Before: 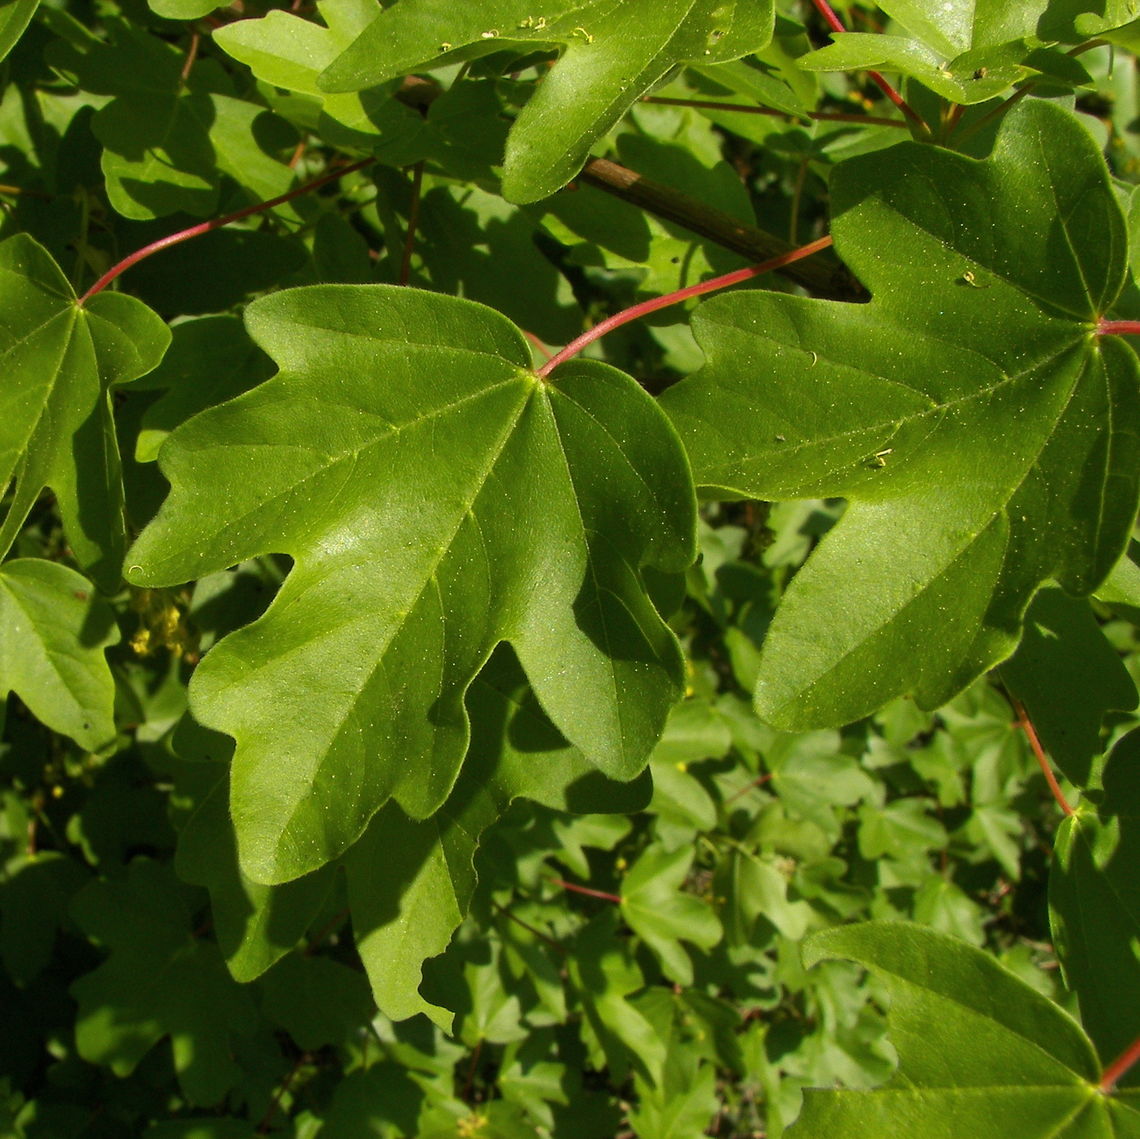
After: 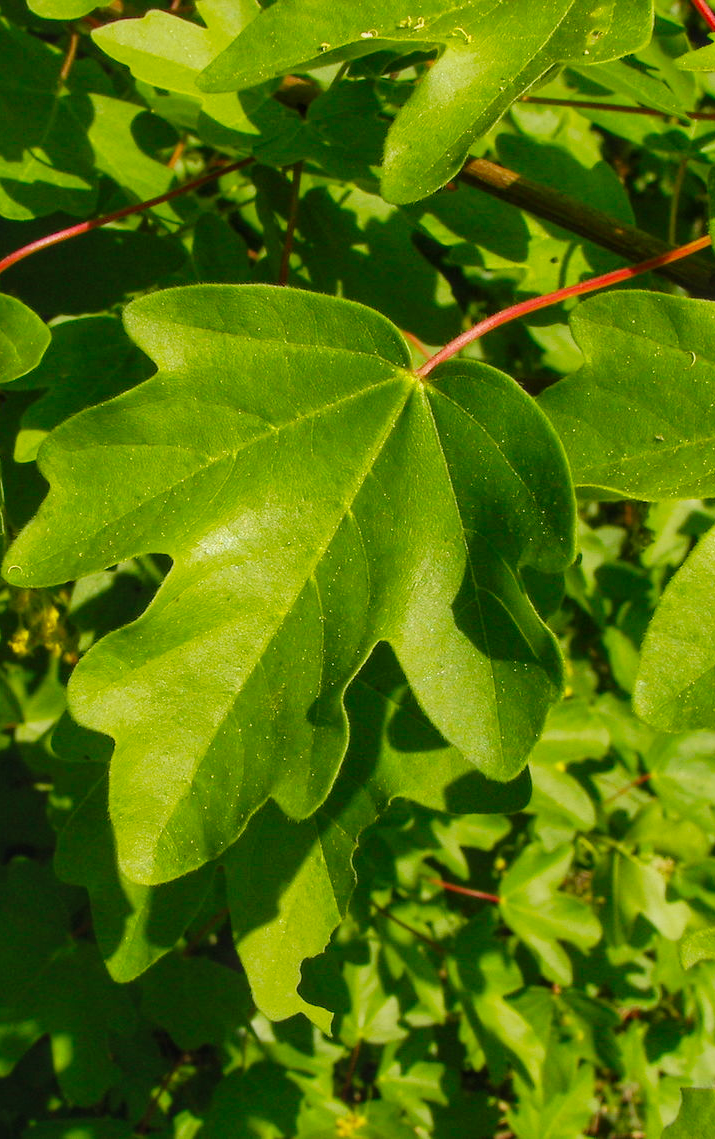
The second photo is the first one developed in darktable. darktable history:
contrast brightness saturation: contrast -0.284
tone curve: curves: ch0 [(0, 0) (0.003, 0) (0.011, 0.002) (0.025, 0.004) (0.044, 0.007) (0.069, 0.015) (0.1, 0.025) (0.136, 0.04) (0.177, 0.09) (0.224, 0.152) (0.277, 0.239) (0.335, 0.335) (0.399, 0.43) (0.468, 0.524) (0.543, 0.621) (0.623, 0.712) (0.709, 0.789) (0.801, 0.871) (0.898, 0.951) (1, 1)], preserve colors none
crop: left 10.659%, right 26.578%
local contrast: on, module defaults
